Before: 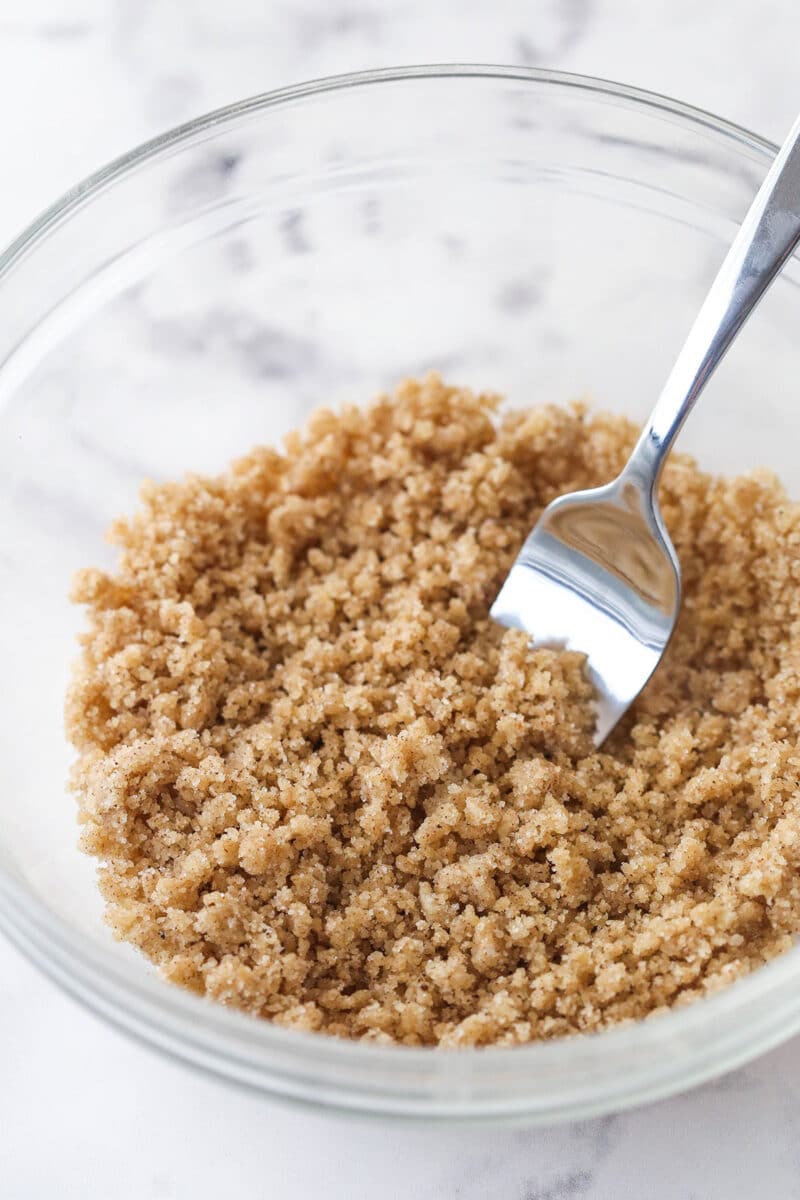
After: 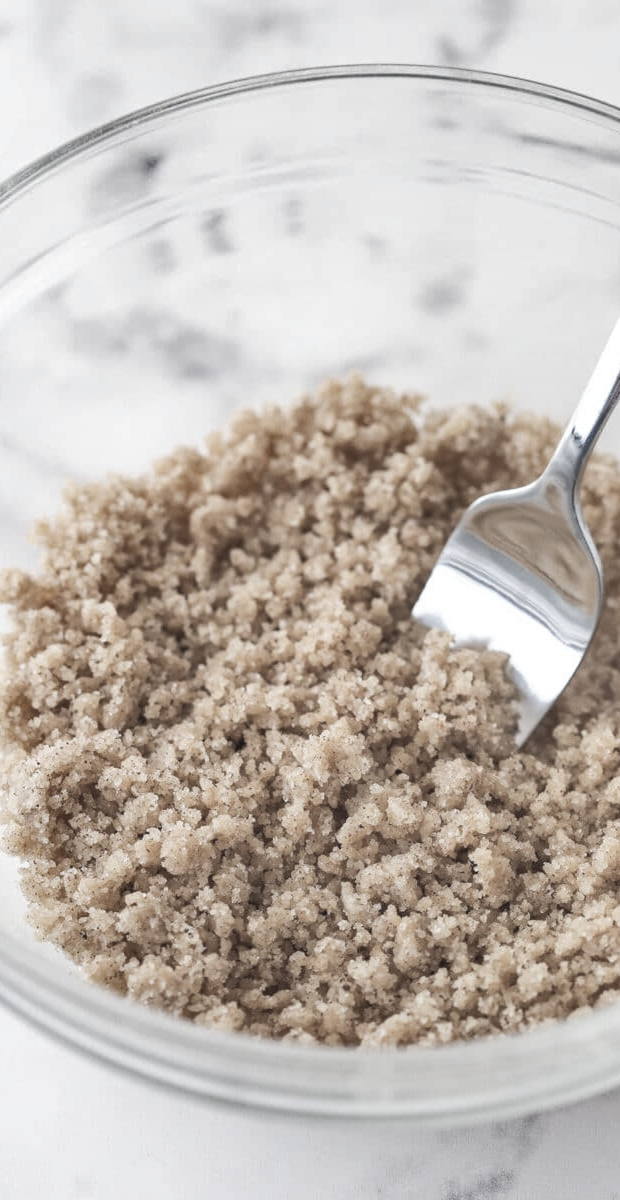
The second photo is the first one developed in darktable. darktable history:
crop: left 9.864%, right 12.516%
color correction: highlights b* -0.006, saturation 0.773
contrast brightness saturation: brightness 0.184, saturation -0.514
shadows and highlights: soften with gaussian
